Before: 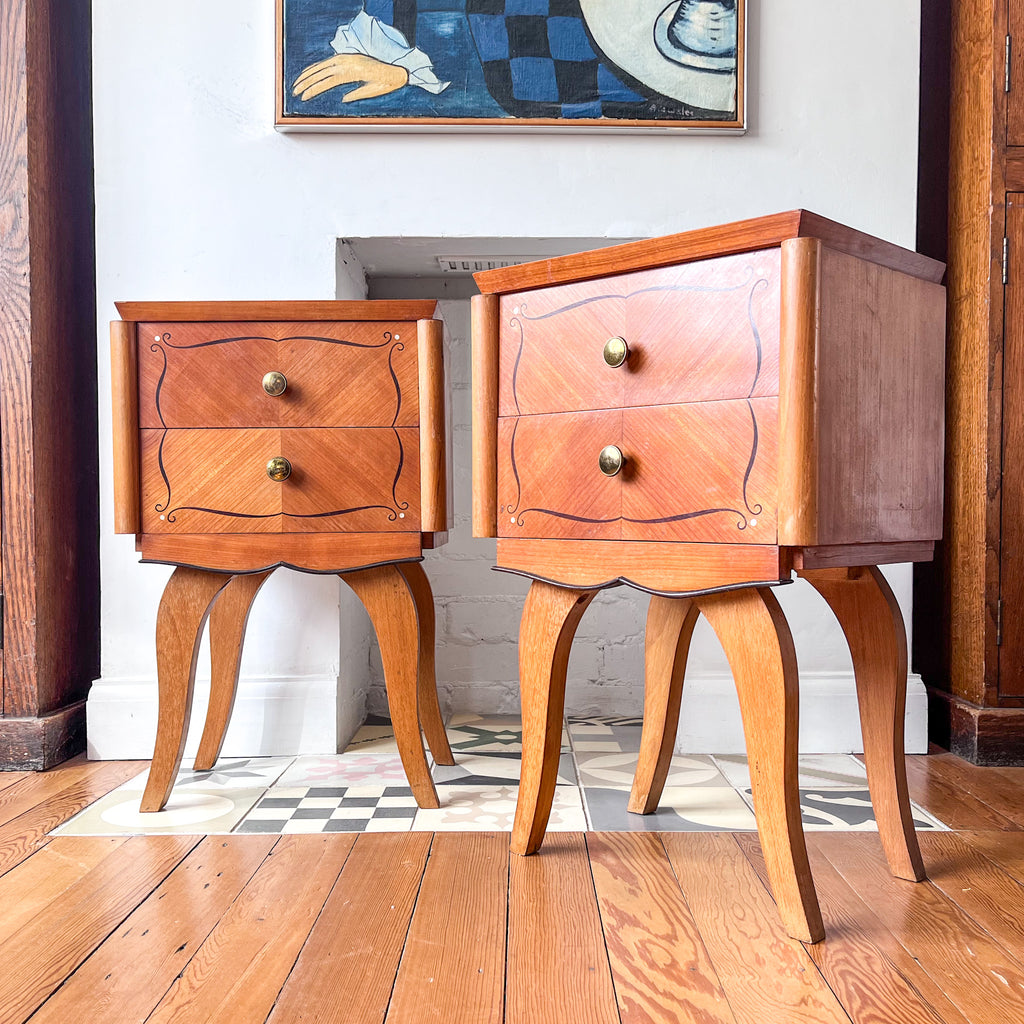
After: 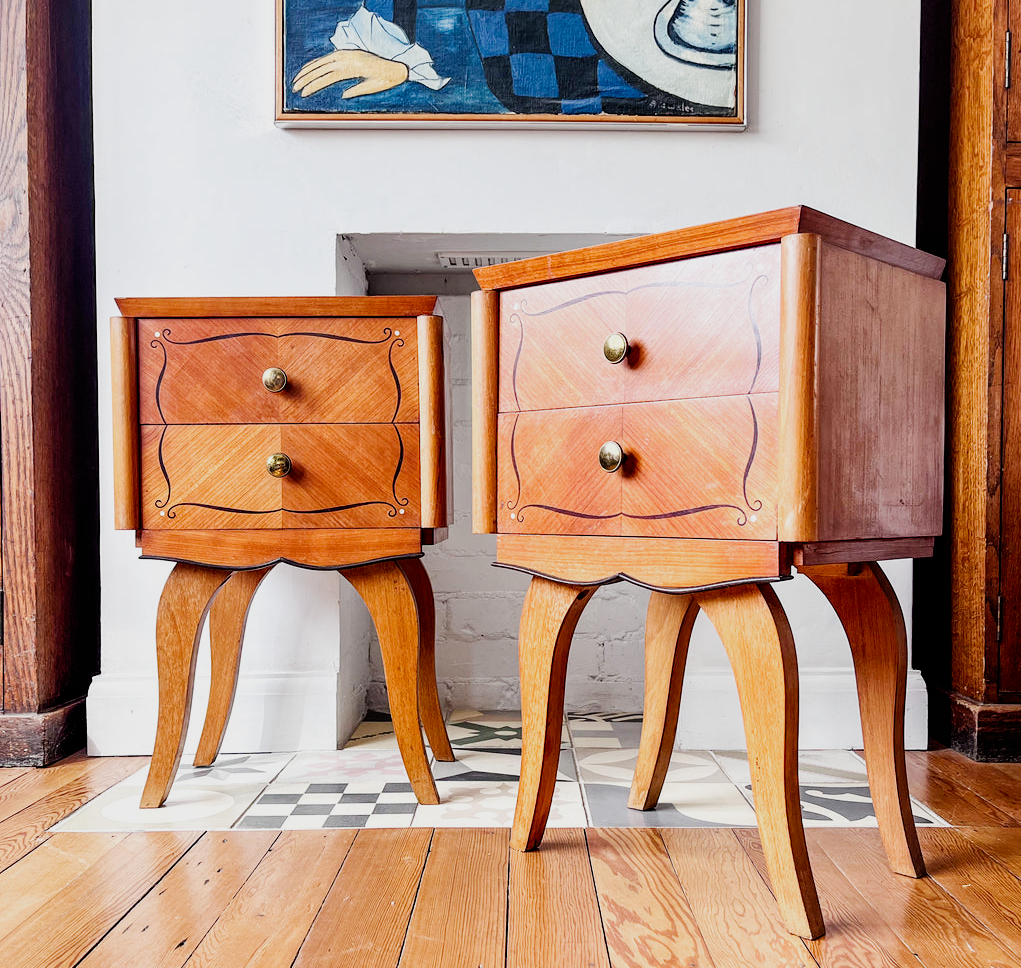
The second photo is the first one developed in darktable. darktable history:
filmic rgb: black relative exposure -7.49 EV, white relative exposure 5 EV, hardness 3.33, contrast 1.297, add noise in highlights 0.001, preserve chrominance no, color science v3 (2019), use custom middle-gray values true, contrast in highlights soft
crop: top 0.416%, right 0.255%, bottom 5.046%
